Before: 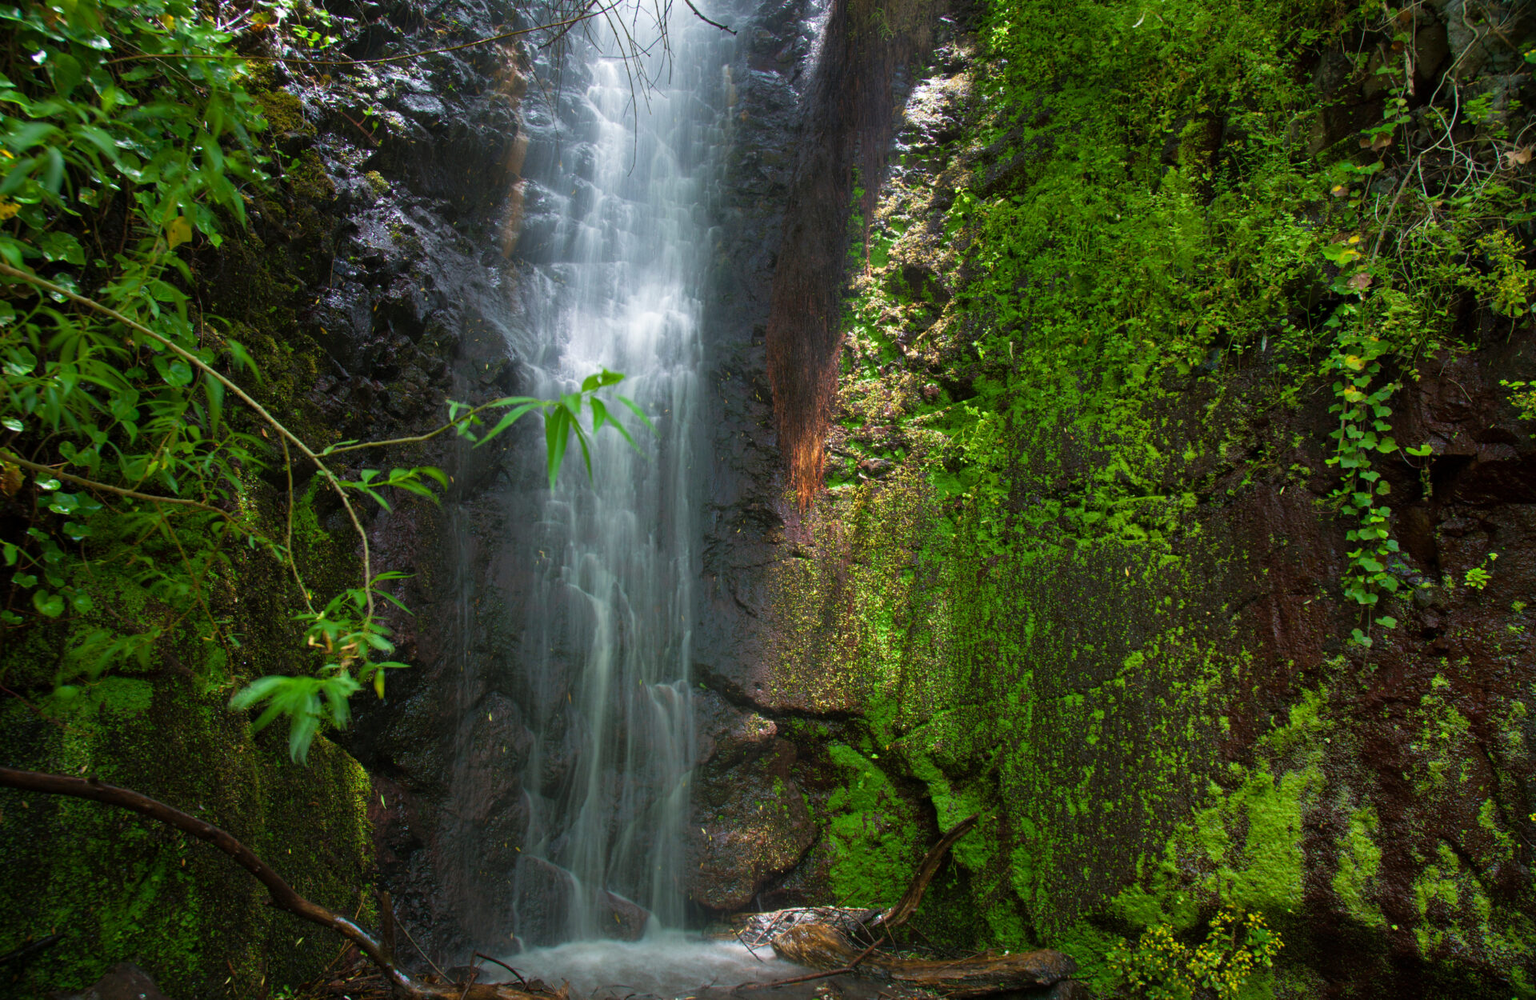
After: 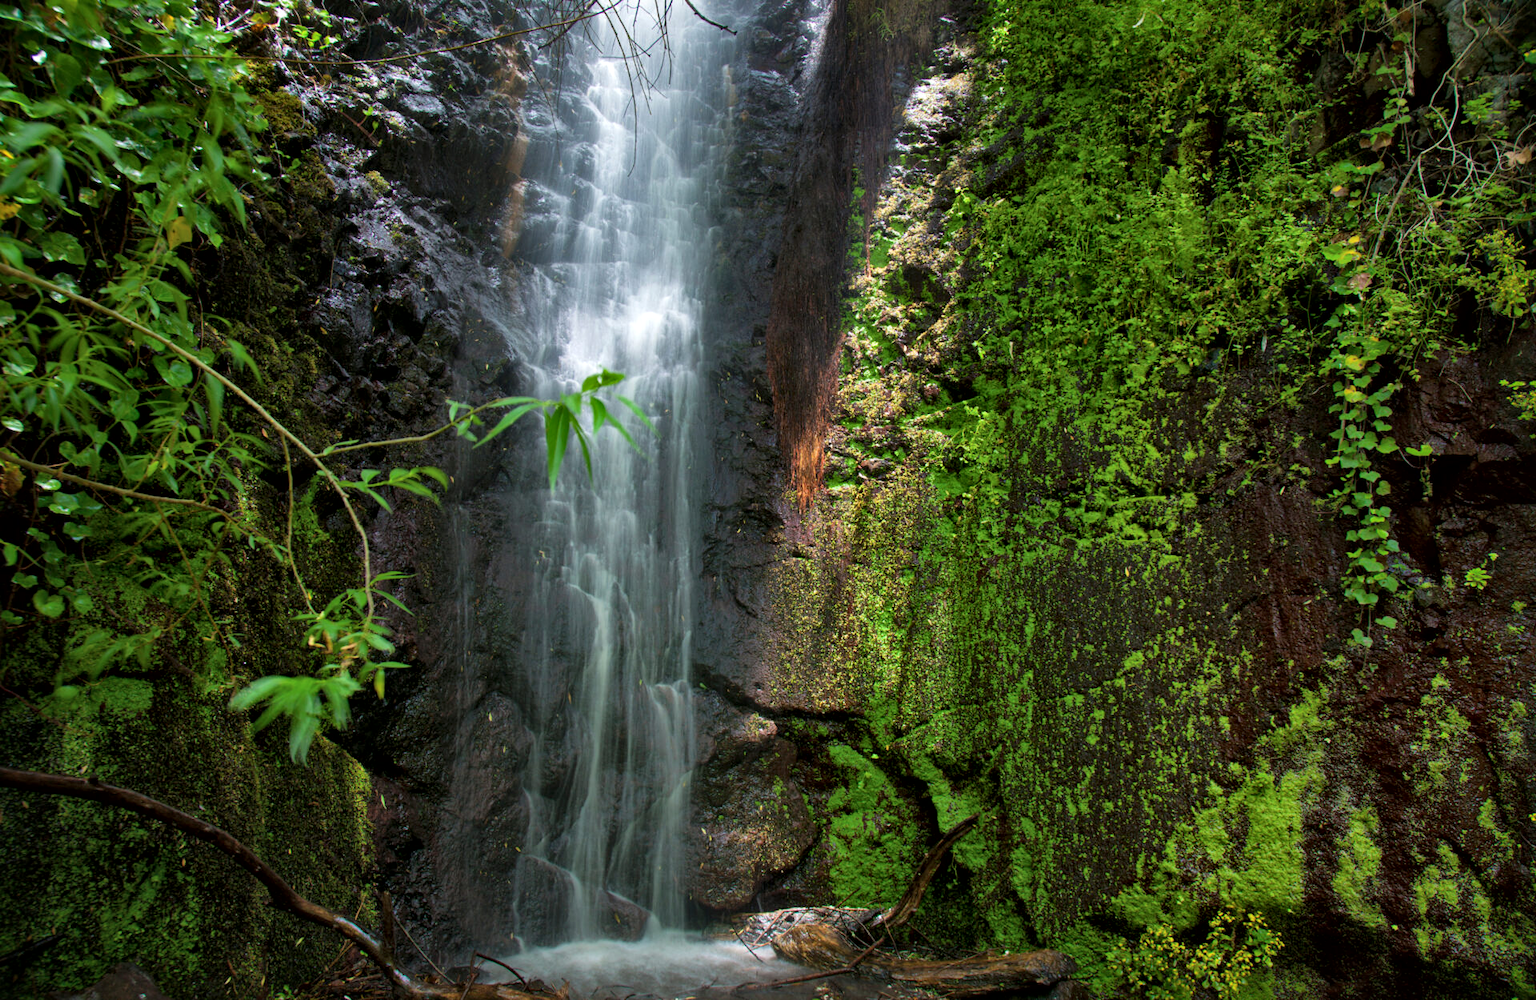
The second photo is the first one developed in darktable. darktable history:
local contrast: mode bilateral grid, contrast 20, coarseness 50, detail 161%, midtone range 0.2
